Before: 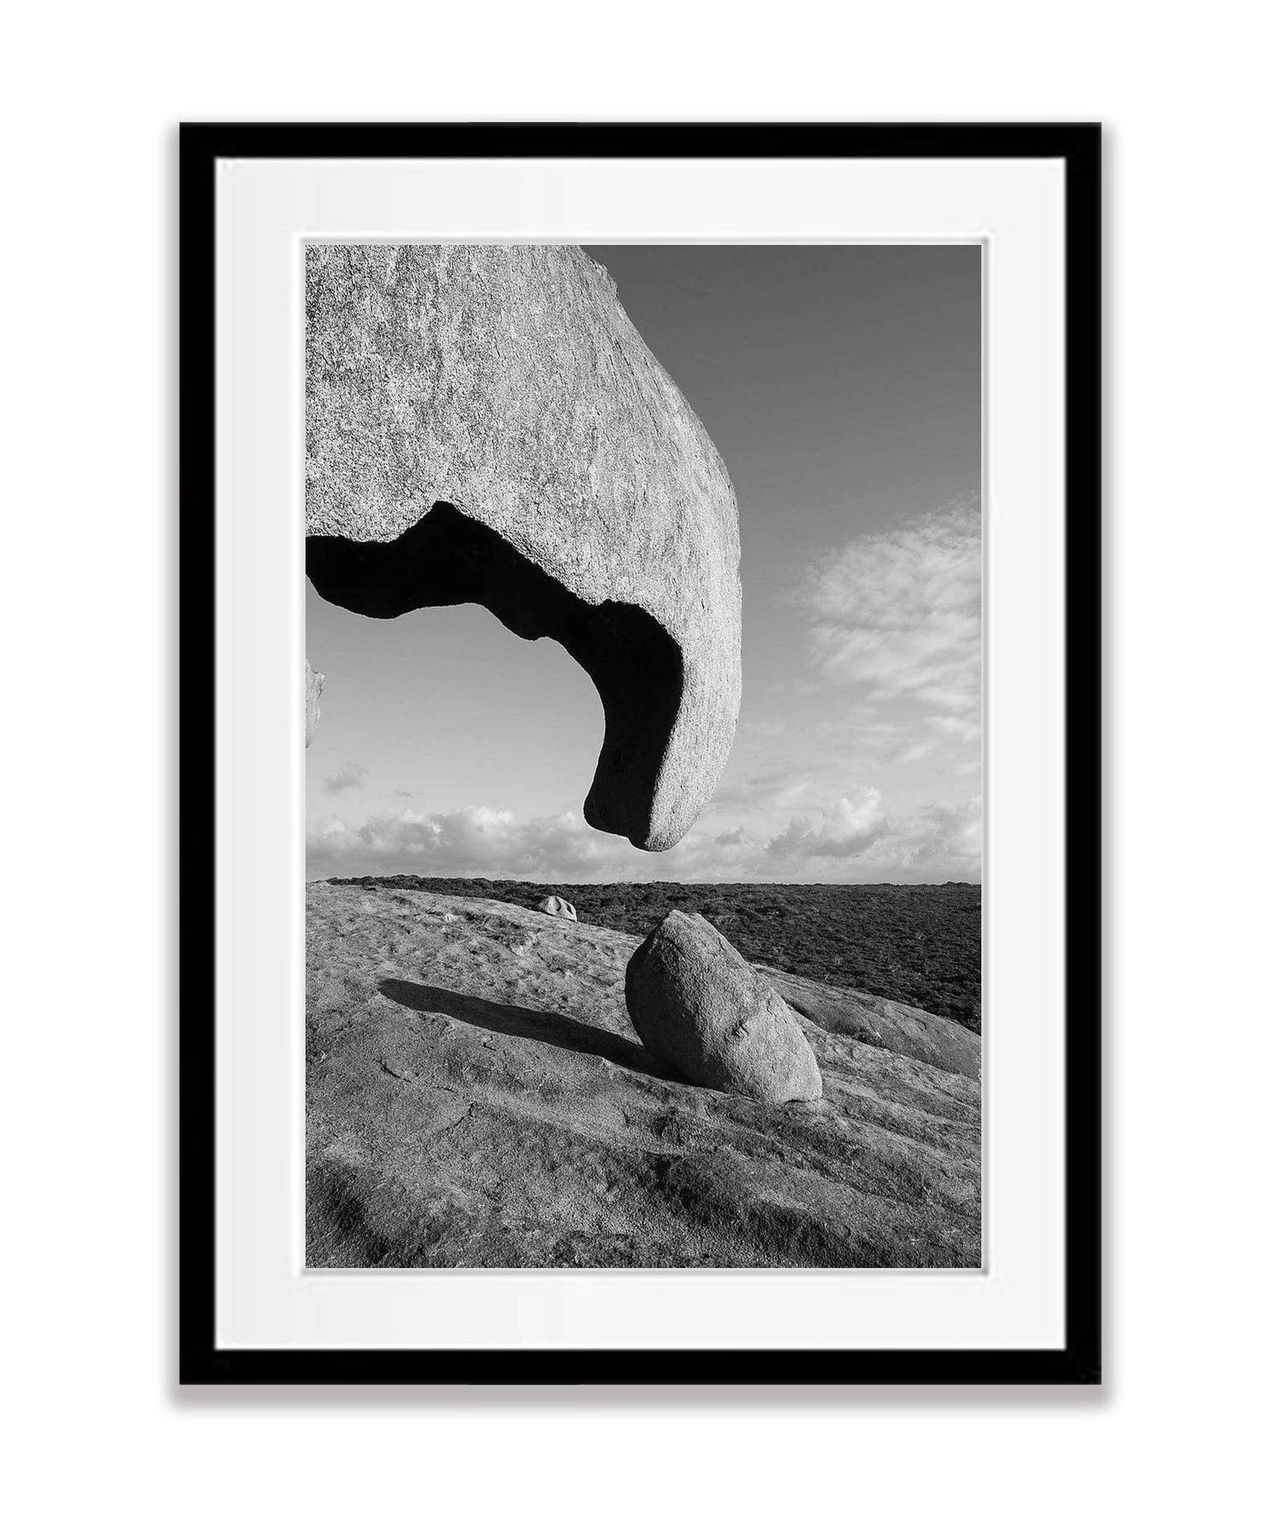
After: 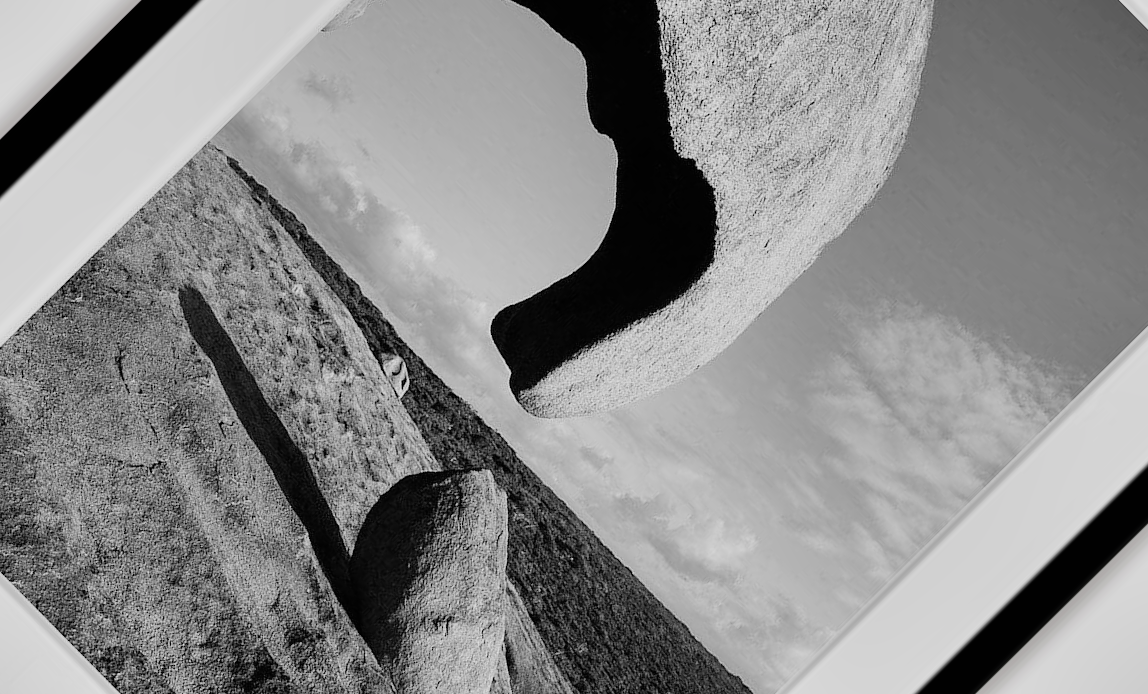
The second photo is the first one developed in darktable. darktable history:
filmic rgb: black relative exposure -7.65 EV, white relative exposure 4.56 EV, hardness 3.61
color balance rgb: global offset › luminance 0.237%, perceptual saturation grading › global saturation 20%, perceptual saturation grading › highlights -25.359%, perceptual saturation grading › shadows 50.079%, perceptual brilliance grading › highlights 7.953%, perceptual brilliance grading › mid-tones 3.278%, perceptual brilliance grading › shadows 2.083%
shadows and highlights: shadows 75.08, highlights -60.6, soften with gaussian
crop and rotate: angle -45.38°, top 16.295%, right 0.782%, bottom 11.697%
